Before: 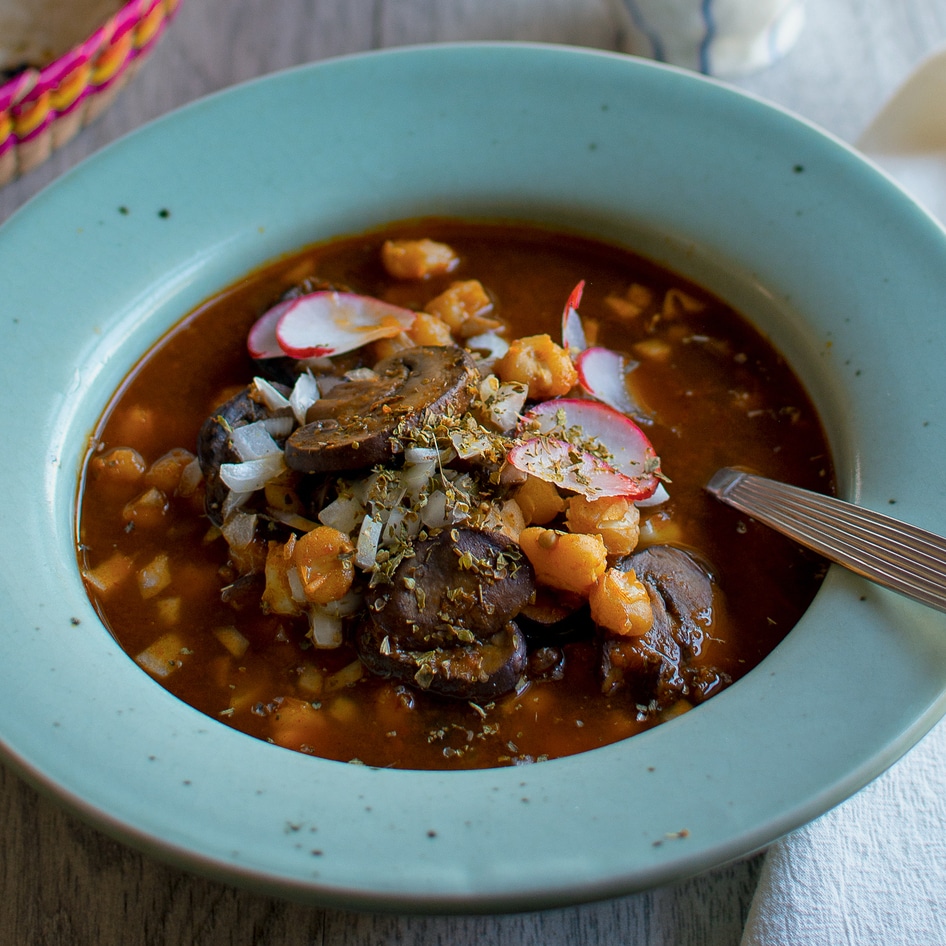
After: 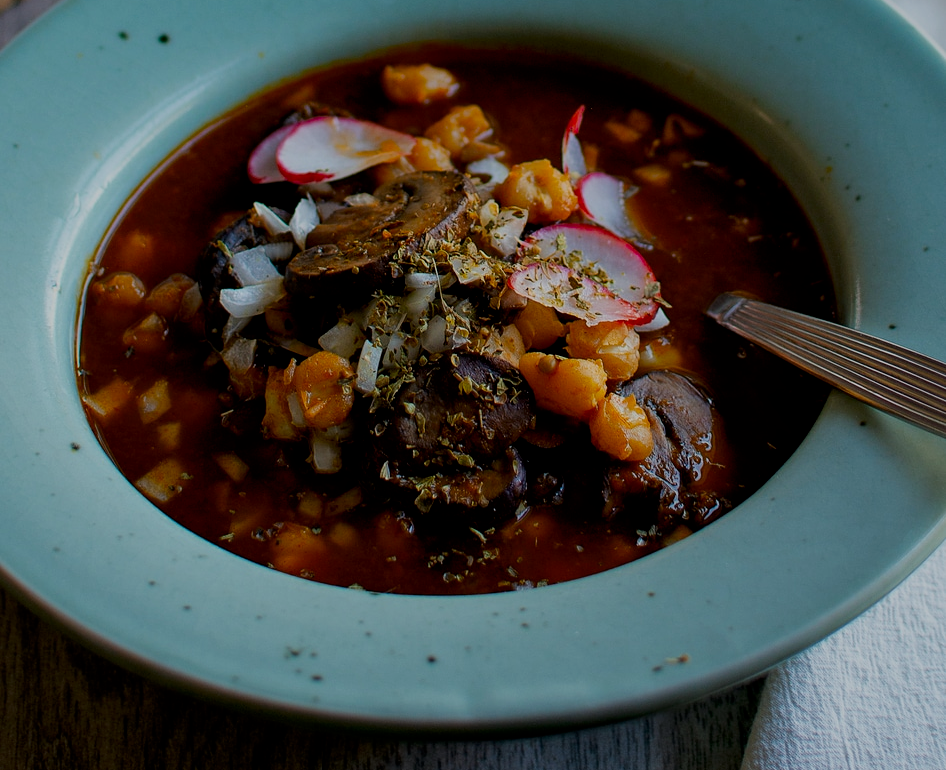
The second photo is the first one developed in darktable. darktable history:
contrast brightness saturation: brightness -0.2, saturation 0.08
filmic rgb: black relative exposure -4.88 EV, hardness 2.82
crop and rotate: top 18.507%
